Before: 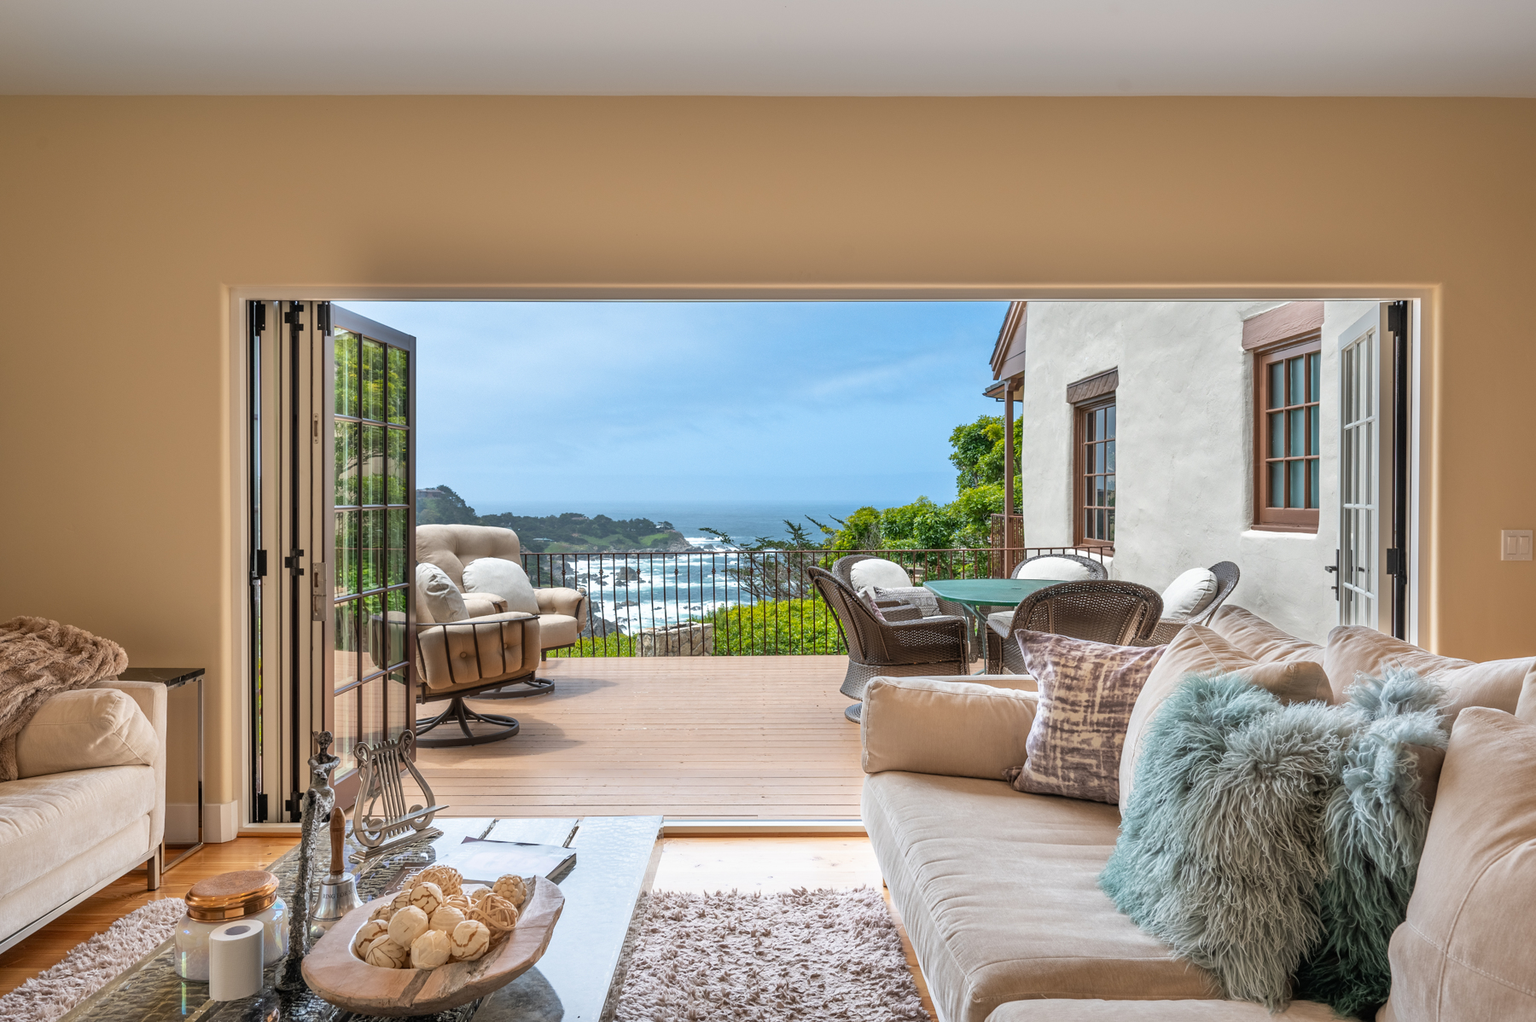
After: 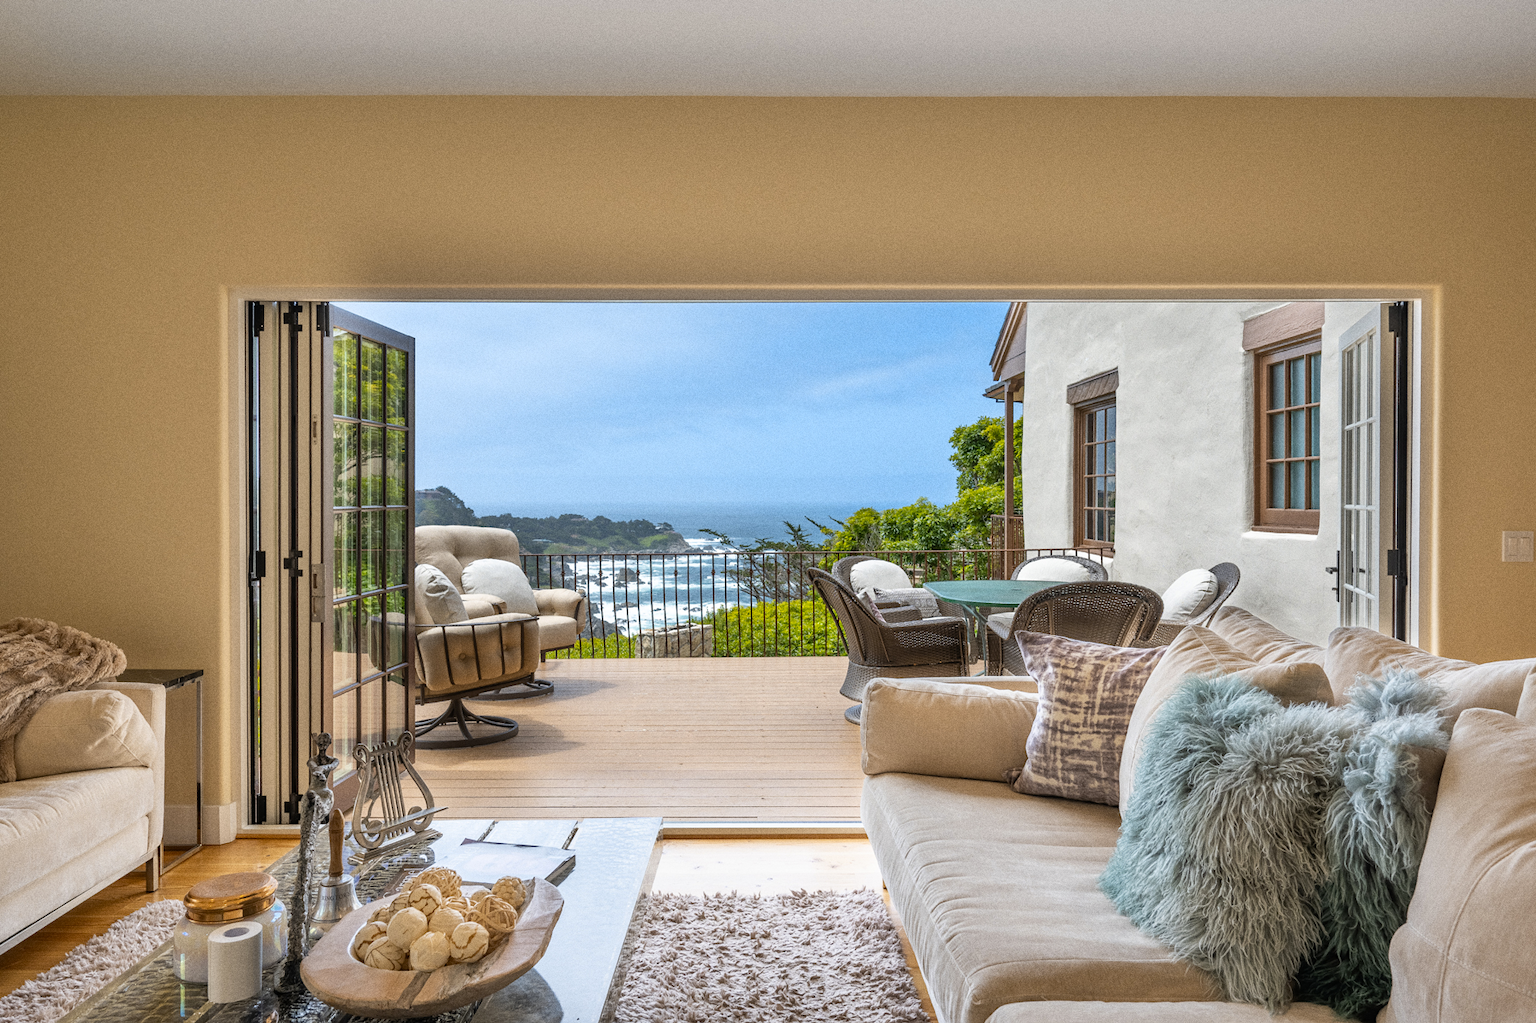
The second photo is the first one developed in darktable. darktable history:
grain: coarseness 0.09 ISO
crop and rotate: left 0.126%
color contrast: green-magenta contrast 0.8, blue-yellow contrast 1.1, unbound 0
